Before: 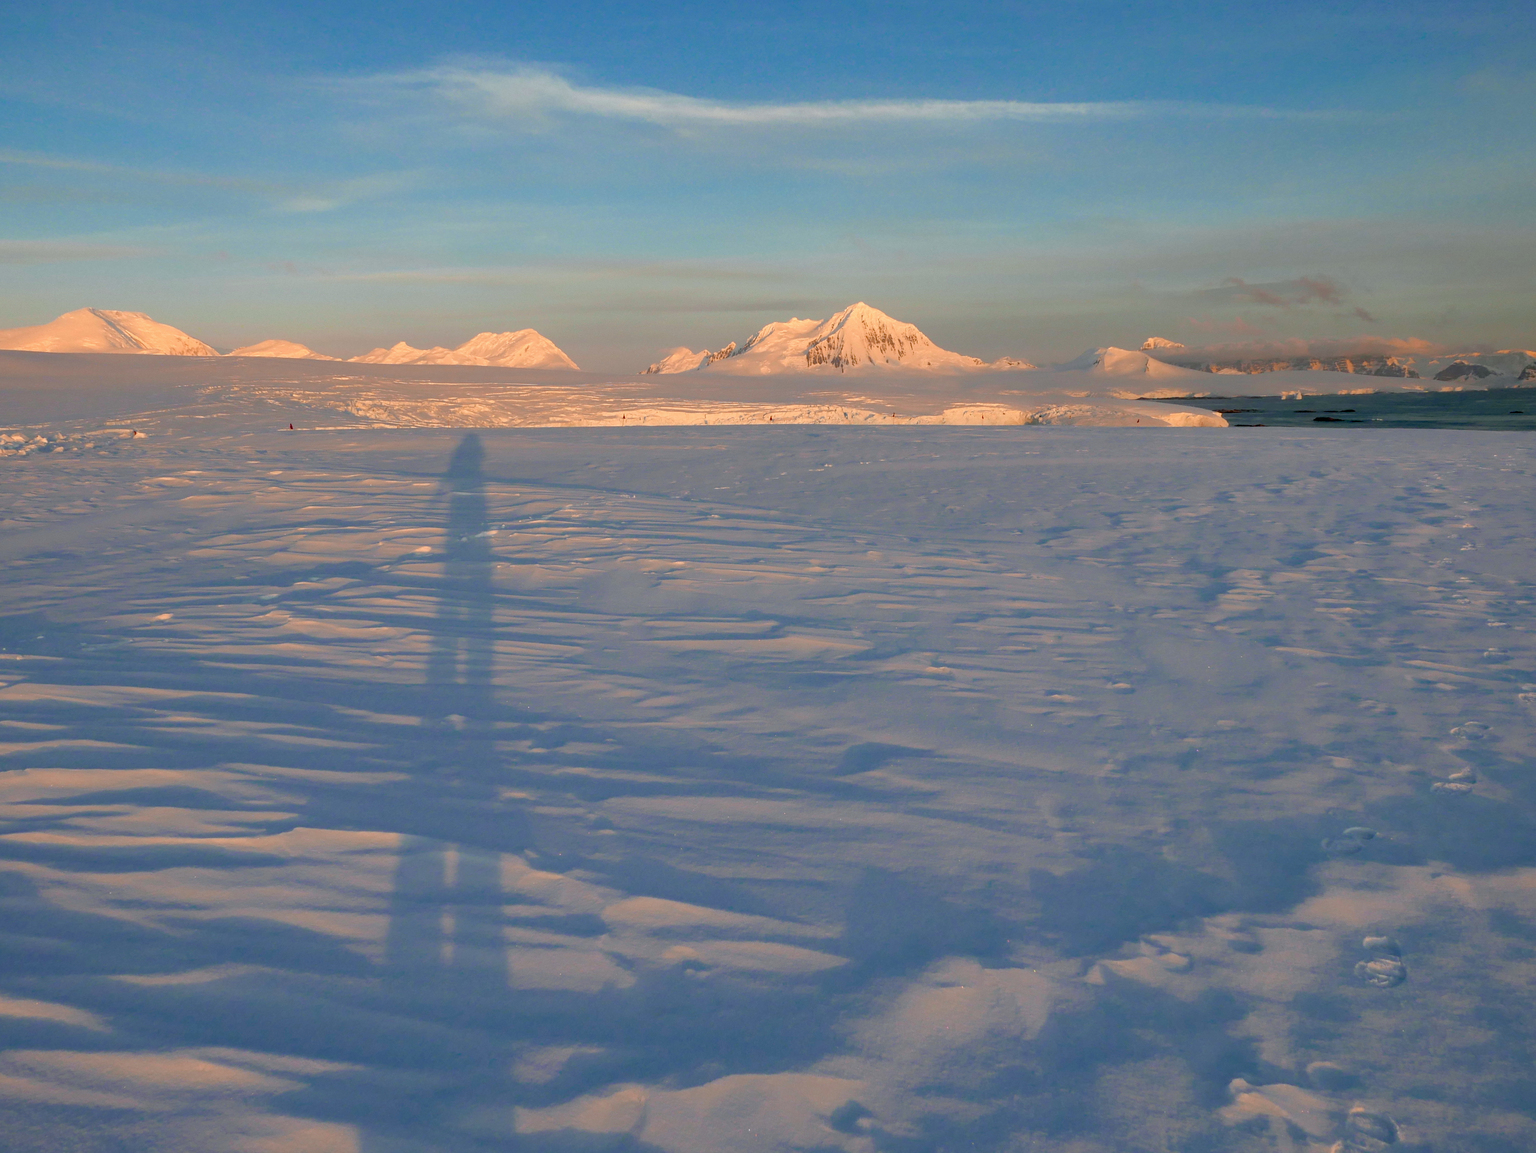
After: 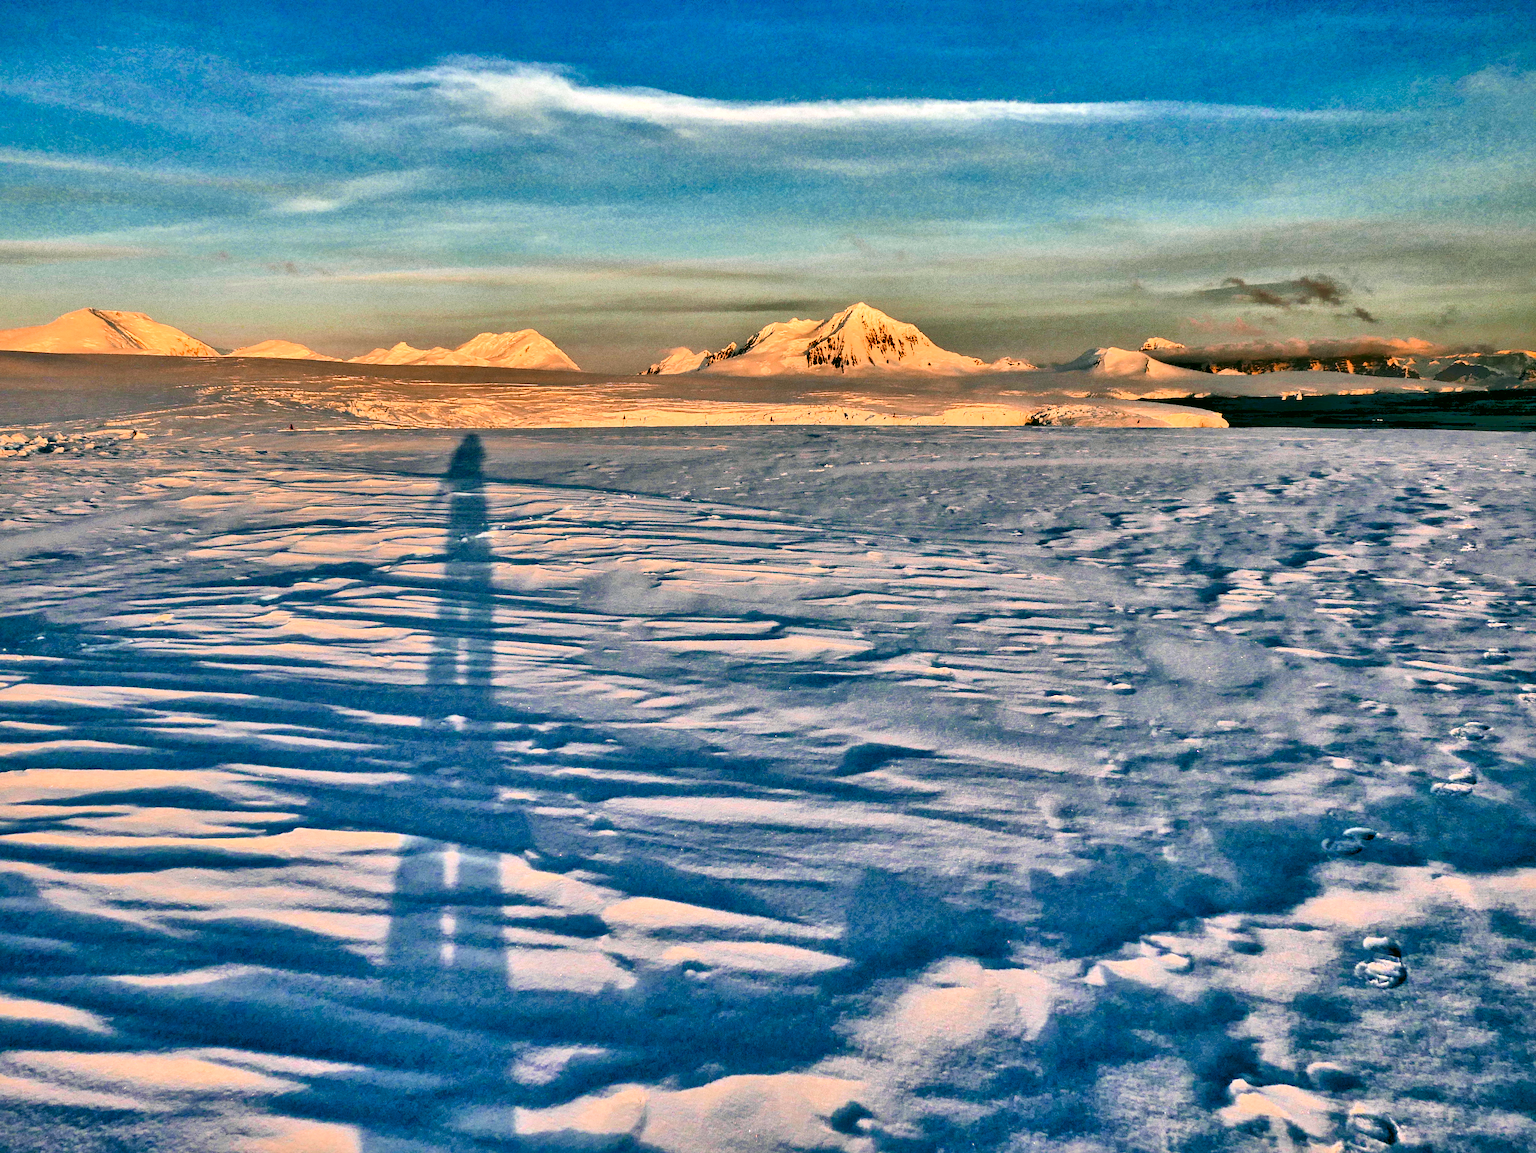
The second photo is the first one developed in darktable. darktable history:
contrast brightness saturation: contrast 0.28
exposure: exposure 0.2 EV, compensate highlight preservation false
tone curve: curves: ch0 [(0, 0) (0.004, 0.001) (0.133, 0.112) (0.325, 0.362) (0.832, 0.893) (1, 1)], color space Lab, linked channels, preserve colors none
color correction: highlights a* 4.02, highlights b* 4.98, shadows a* -7.55, shadows b* 4.98
contrast equalizer: y [[0.601, 0.6, 0.598, 0.598, 0.6, 0.601], [0.5 ×6], [0.5 ×6], [0 ×6], [0 ×6]]
levels: levels [0.072, 0.414, 0.976]
shadows and highlights: soften with gaussian
local contrast: mode bilateral grid, contrast 25, coarseness 60, detail 151%, midtone range 0.2
tone mapping: contrast compression 1.5, spatial extent 10 | blend: blend mode average, opacity 100%; mask: uniform (no mask)
color zones: curves: ch0 [(0, 0.425) (0.143, 0.422) (0.286, 0.42) (0.429, 0.419) (0.571, 0.419) (0.714, 0.42) (0.857, 0.422) (1, 0.425)]; ch1 [(0, 0.666) (0.143, 0.669) (0.286, 0.671) (0.429, 0.67) (0.571, 0.67) (0.714, 0.67) (0.857, 0.67) (1, 0.666)]
